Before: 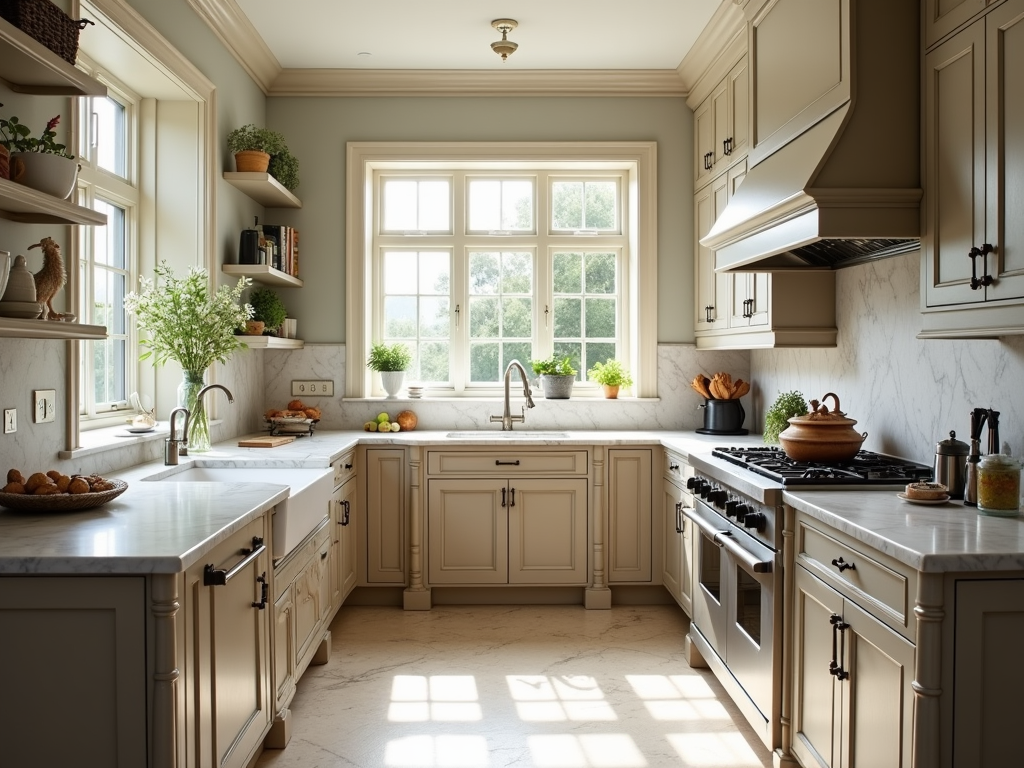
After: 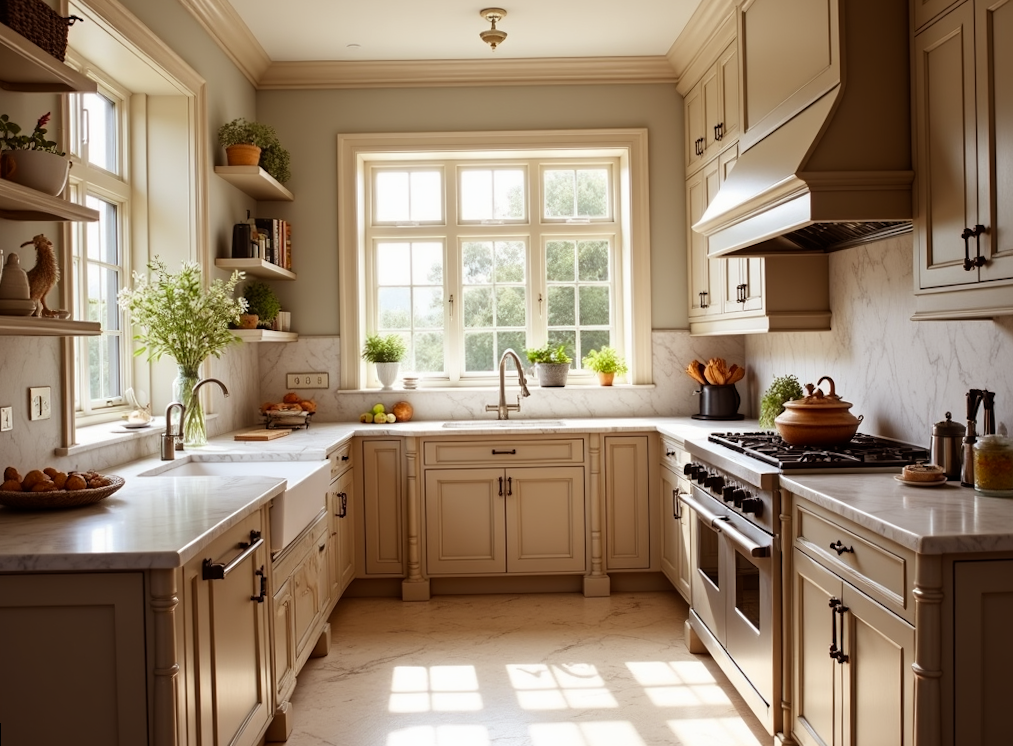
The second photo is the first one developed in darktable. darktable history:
rotate and perspective: rotation -1°, crop left 0.011, crop right 0.989, crop top 0.025, crop bottom 0.975
rgb levels: mode RGB, independent channels, levels [[0, 0.5, 1], [0, 0.521, 1], [0, 0.536, 1]]
